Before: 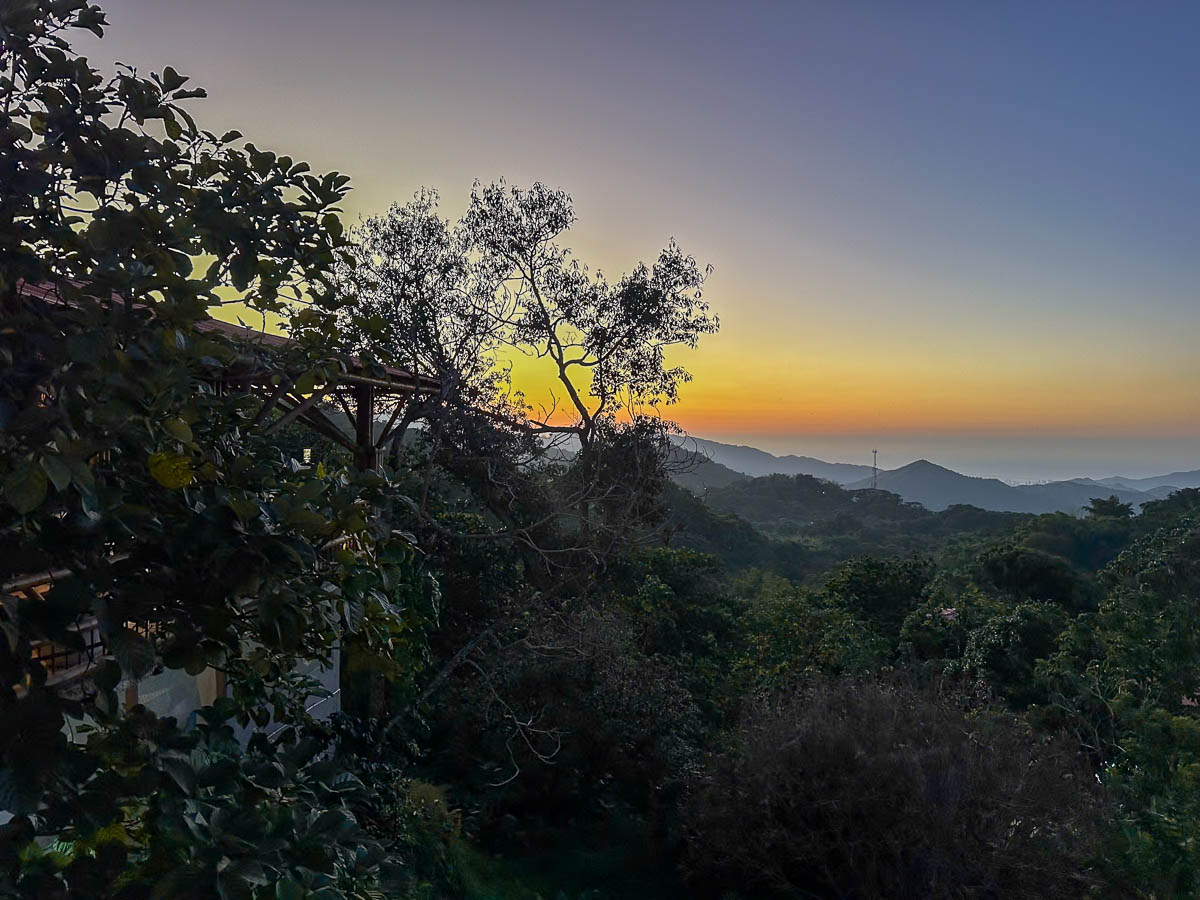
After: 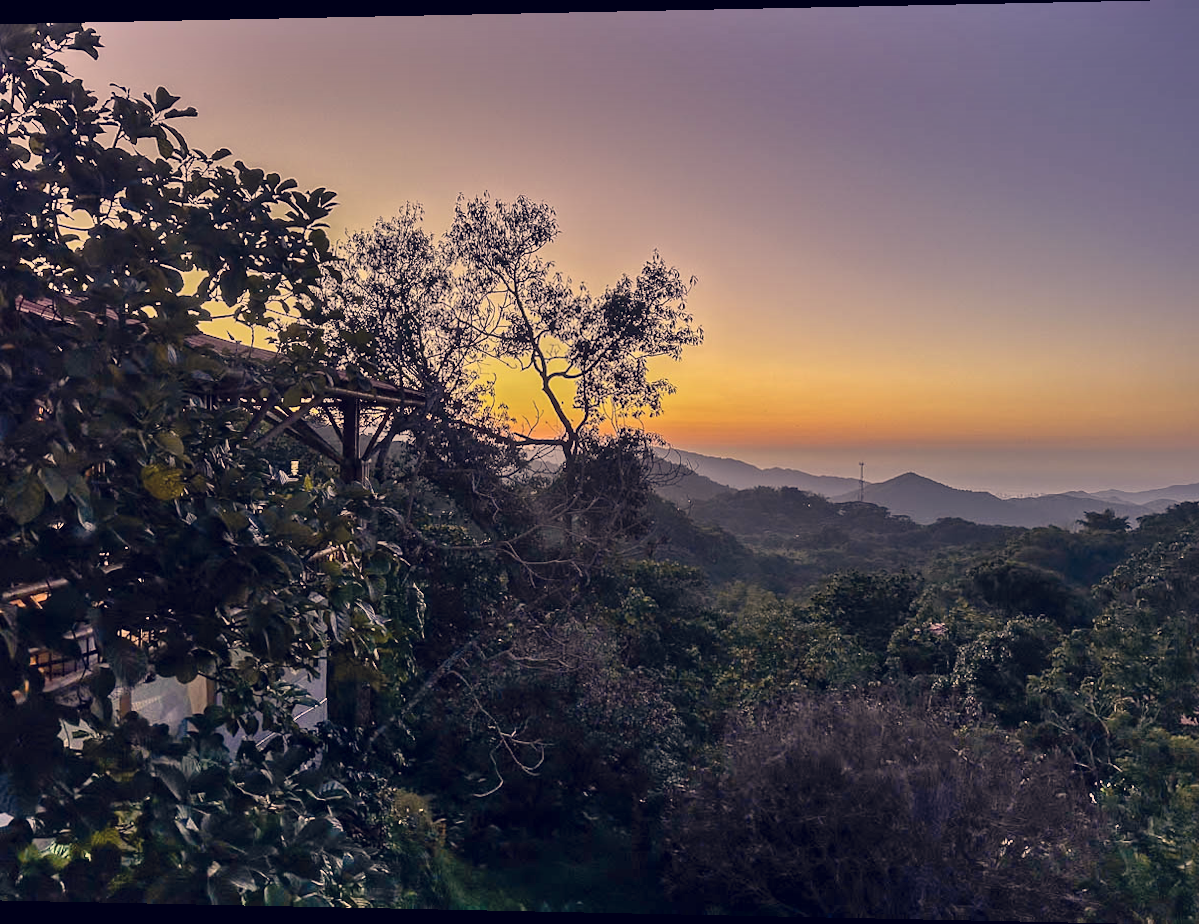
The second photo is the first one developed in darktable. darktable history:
shadows and highlights: white point adjustment 0.05, highlights color adjustment 55.9%, soften with gaussian
color correction: highlights a* 19.59, highlights b* 27.49, shadows a* 3.46, shadows b* -17.28, saturation 0.73
rotate and perspective: lens shift (horizontal) -0.055, automatic cropping off
